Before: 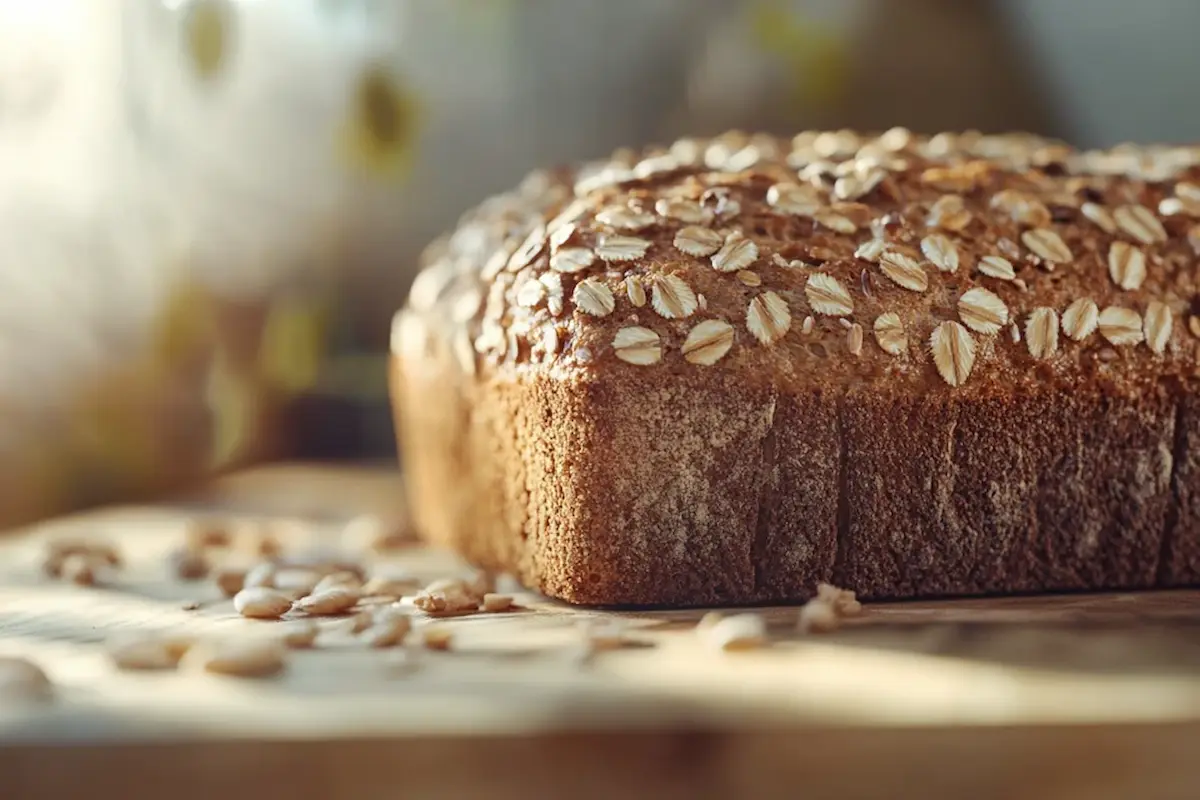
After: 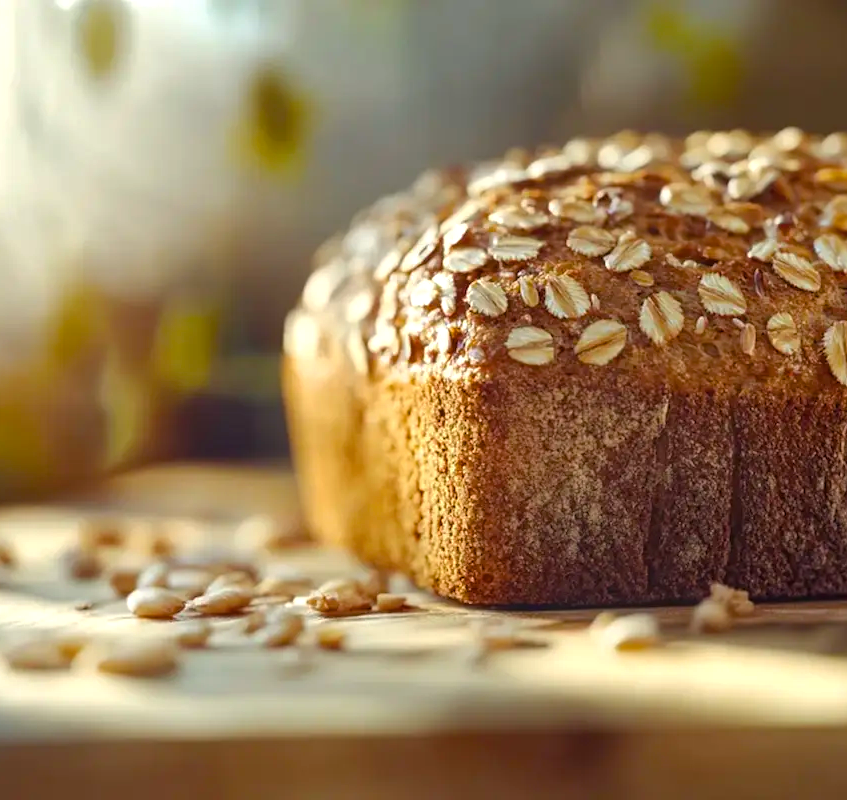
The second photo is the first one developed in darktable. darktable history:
crop and rotate: left 8.951%, right 20.386%
color balance rgb: highlights gain › chroma 0.185%, highlights gain › hue 332.19°, shadows fall-off 299.859%, white fulcrum 2 EV, highlights fall-off 298.463%, perceptual saturation grading › global saturation 30.817%, perceptual brilliance grading › highlights 9.76%, perceptual brilliance grading › mid-tones 4.674%, mask middle-gray fulcrum 99.191%, global vibrance 20%, contrast gray fulcrum 38.301%
